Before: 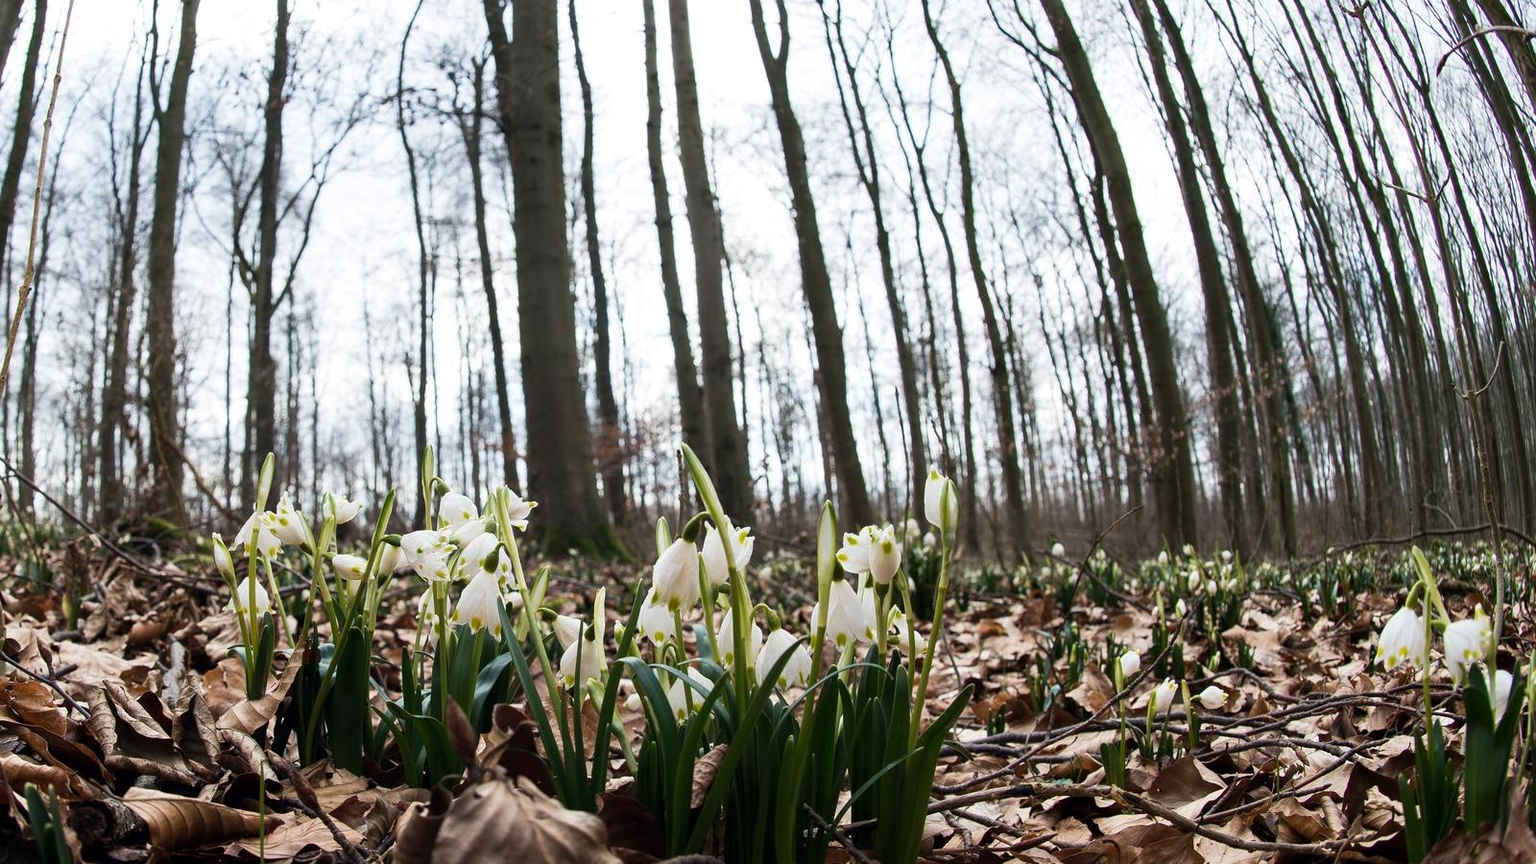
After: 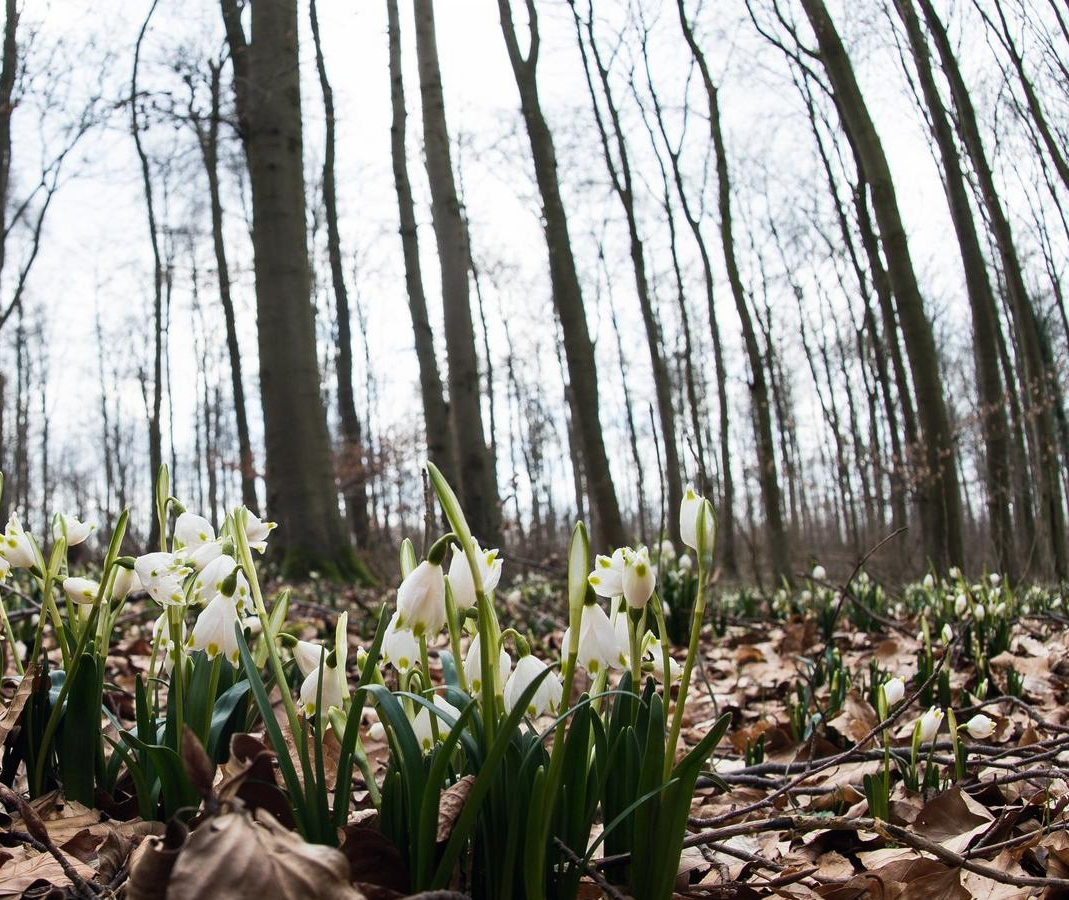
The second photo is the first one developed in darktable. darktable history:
crop and rotate: left 17.732%, right 15.423%
local contrast: mode bilateral grid, contrast 100, coarseness 100, detail 91%, midtone range 0.2
